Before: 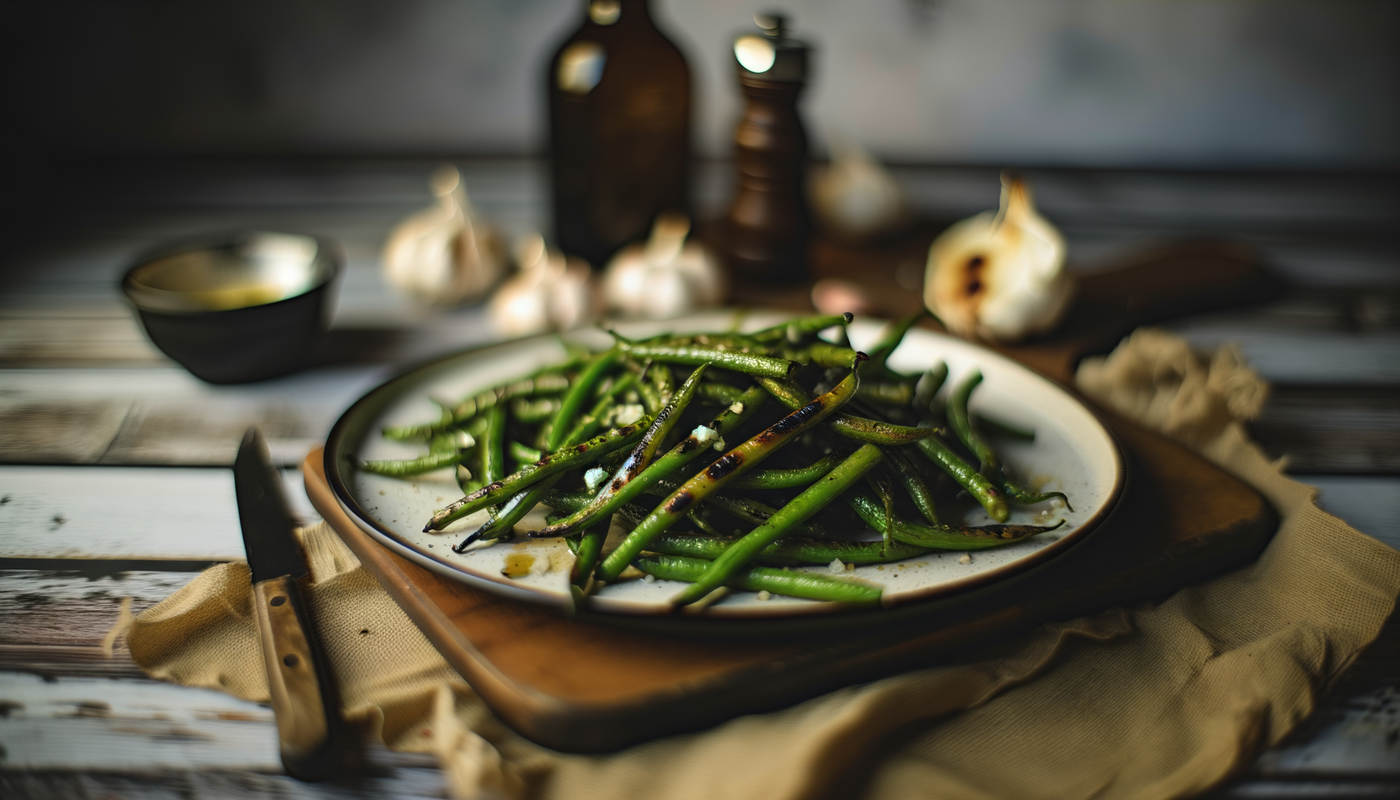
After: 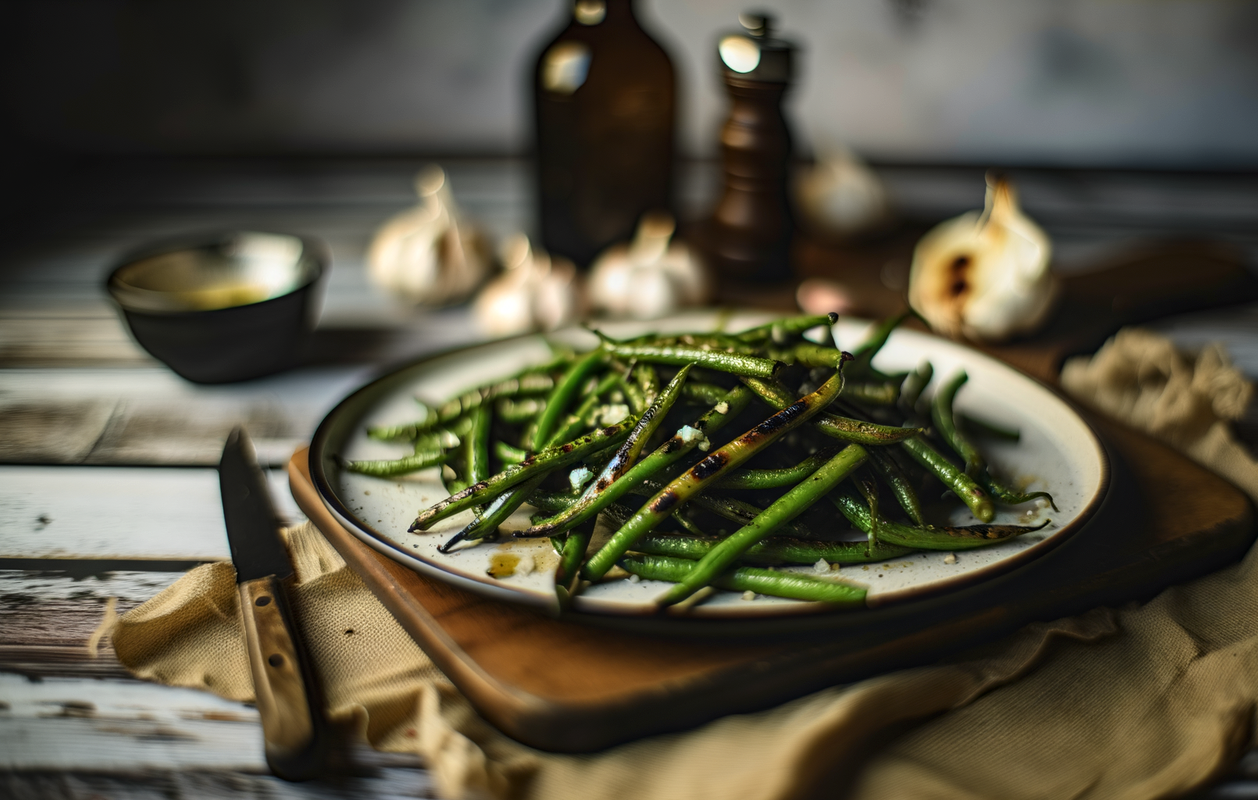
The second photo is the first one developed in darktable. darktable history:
crop and rotate: left 1.131%, right 8.972%
contrast brightness saturation: contrast 0.136
local contrast: on, module defaults
